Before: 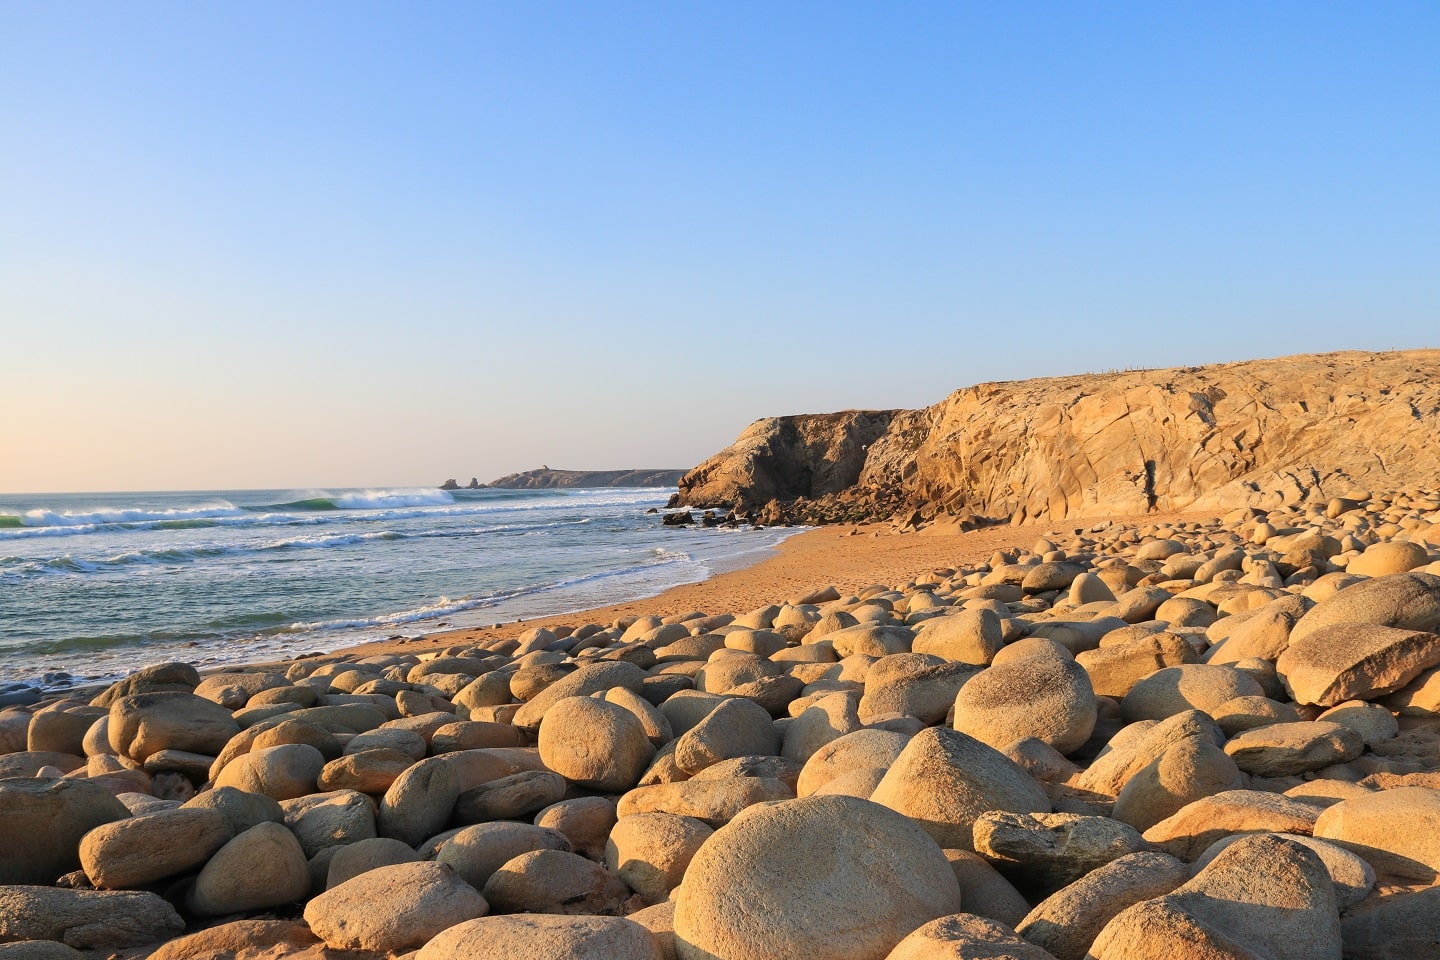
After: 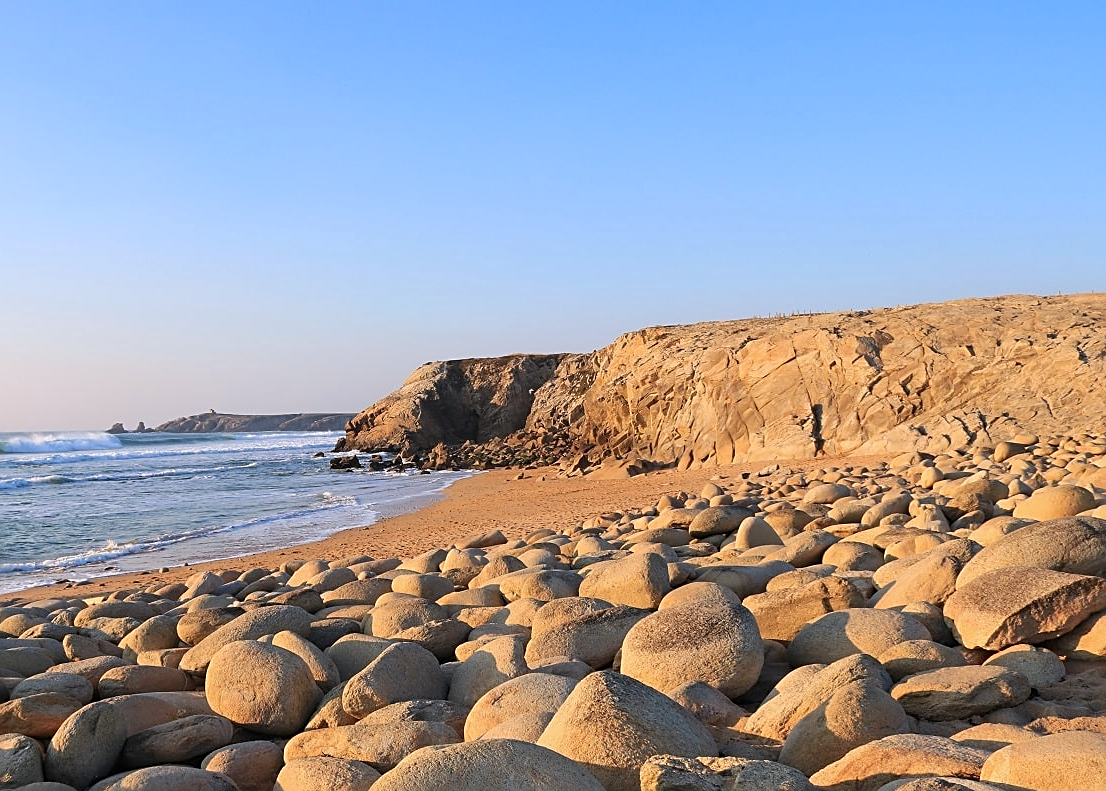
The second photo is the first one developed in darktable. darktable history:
color calibration: illuminant as shot in camera, x 0.358, y 0.373, temperature 4628.91 K
sharpen: on, module defaults
crop: left 23.162%, top 5.875%, bottom 11.635%
